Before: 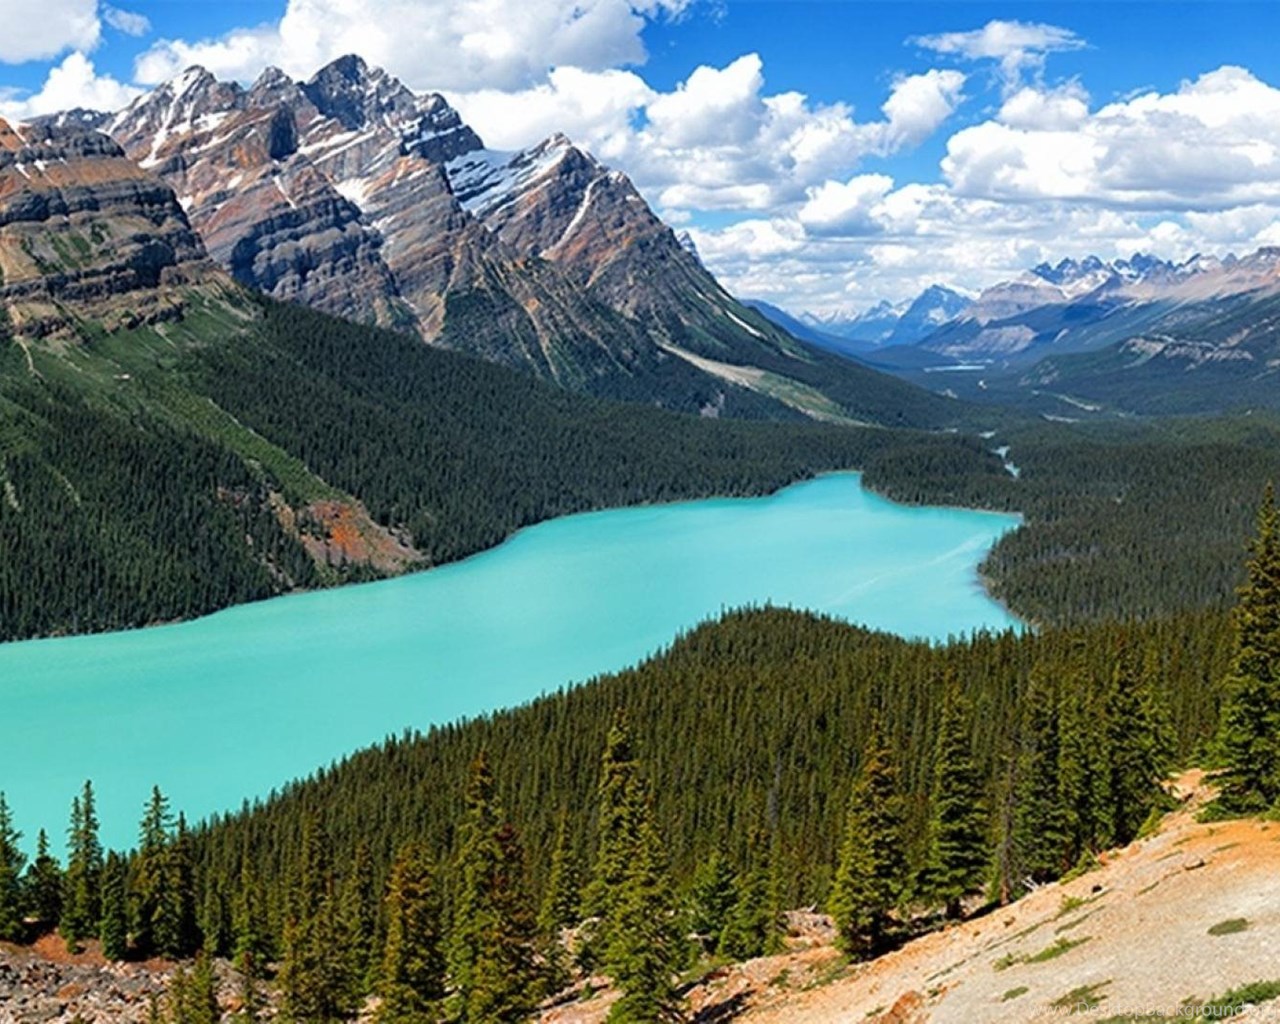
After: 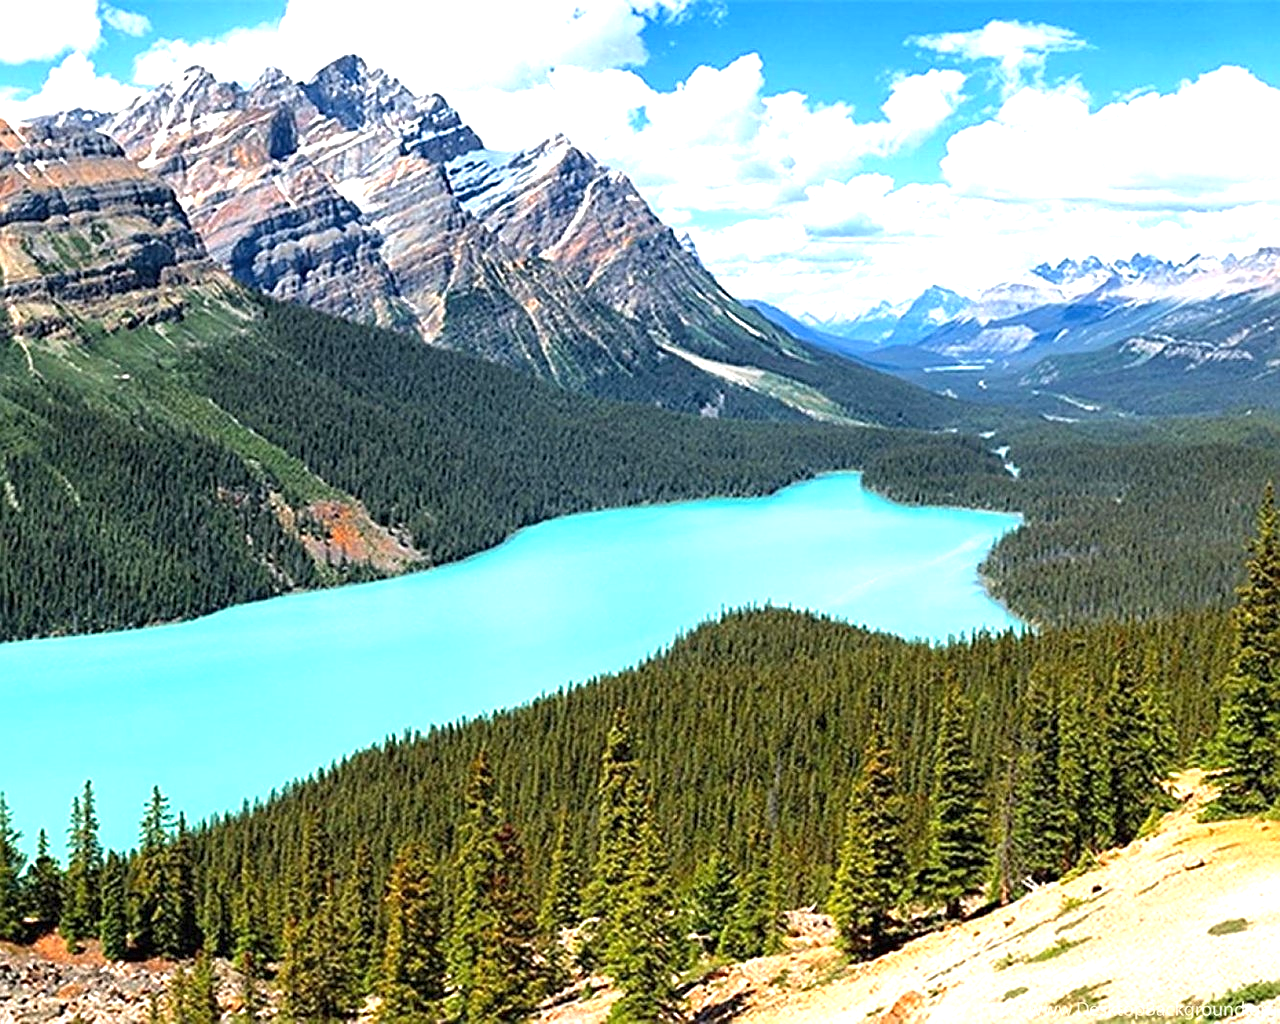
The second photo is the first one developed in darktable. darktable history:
sharpen: amount 0.493
tone equalizer: on, module defaults
exposure: black level correction 0, exposure 1.106 EV, compensate exposure bias true, compensate highlight preservation false
